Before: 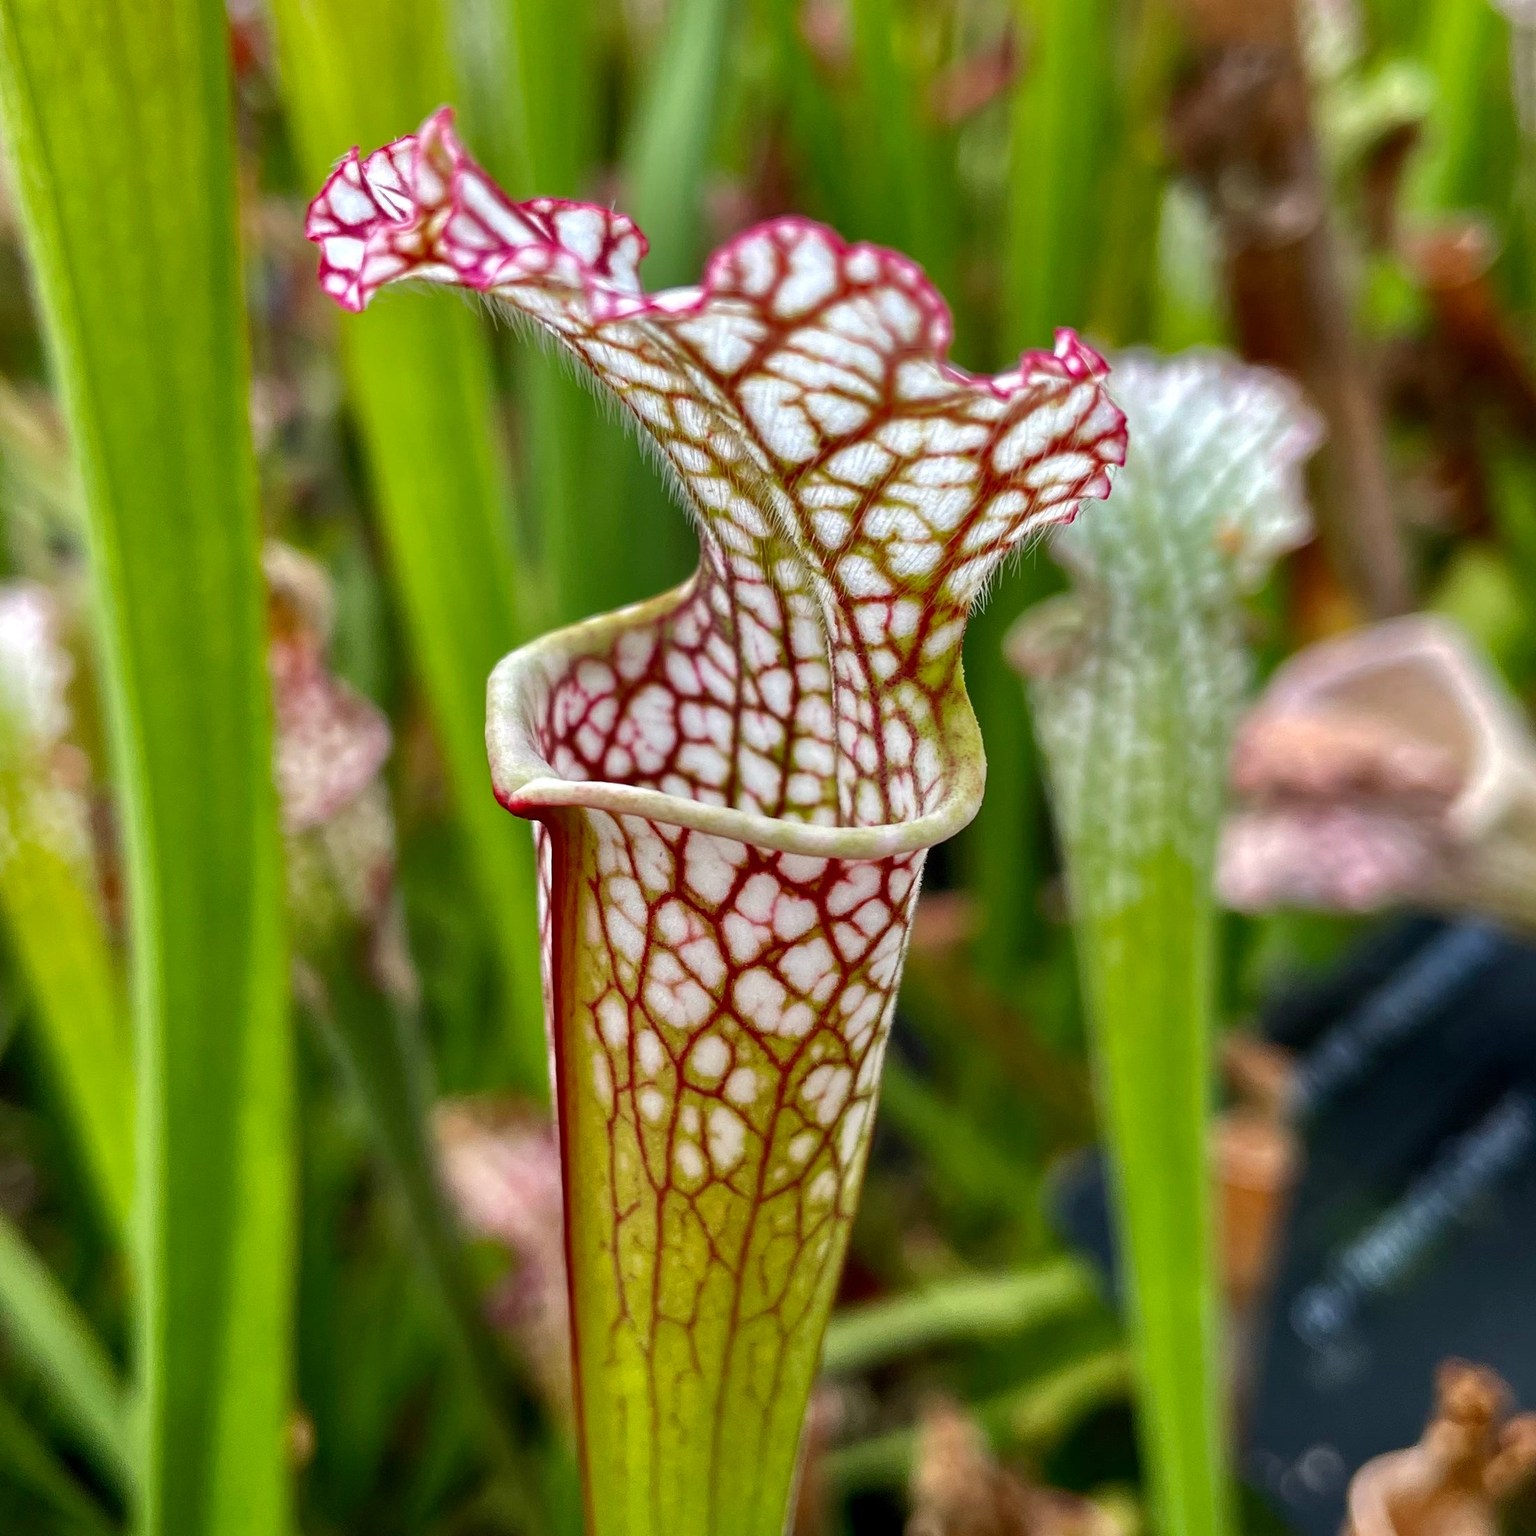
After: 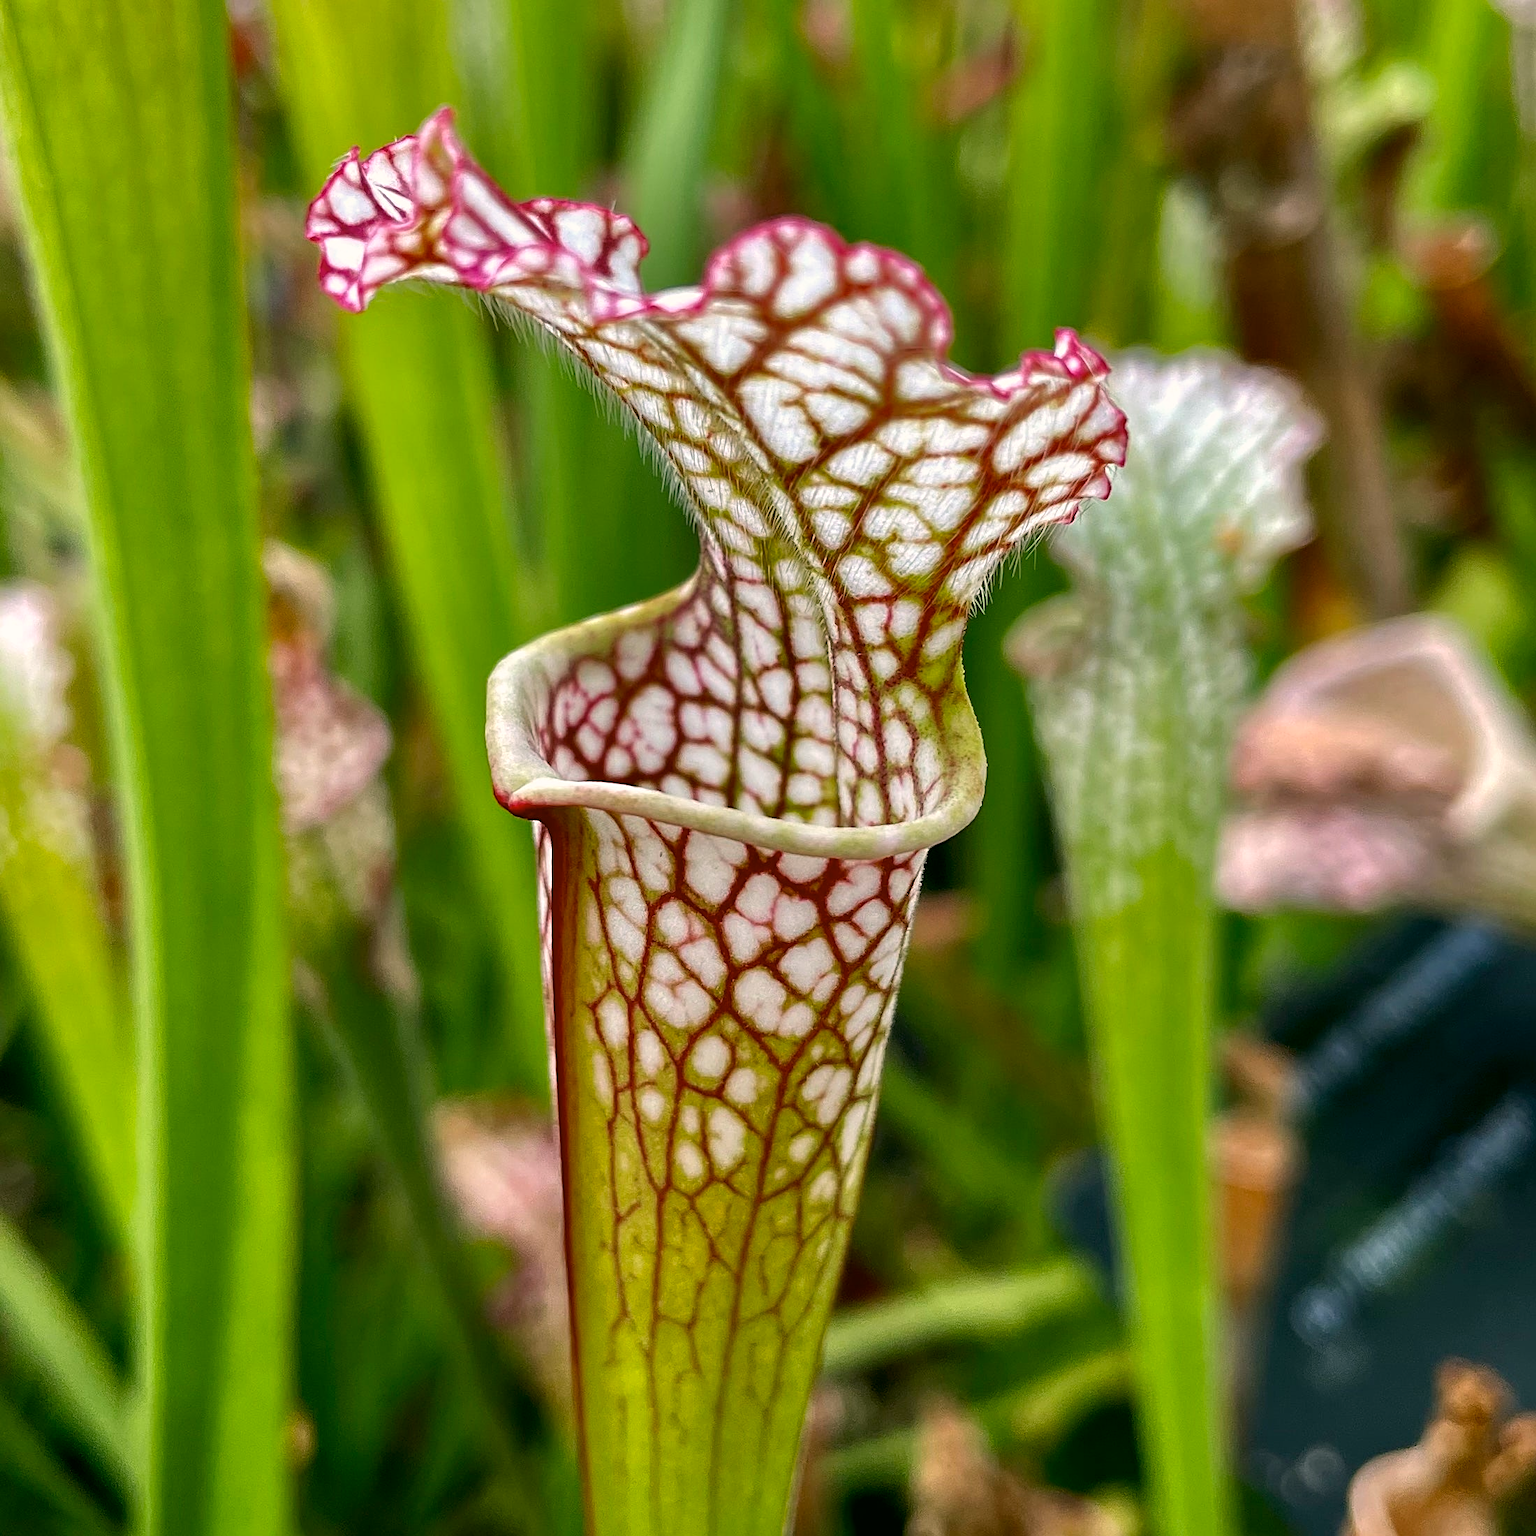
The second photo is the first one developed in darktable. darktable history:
sharpen: on, module defaults
color correction: highlights a* 4.2, highlights b* 4.95, shadows a* -8.09, shadows b* 4.82
